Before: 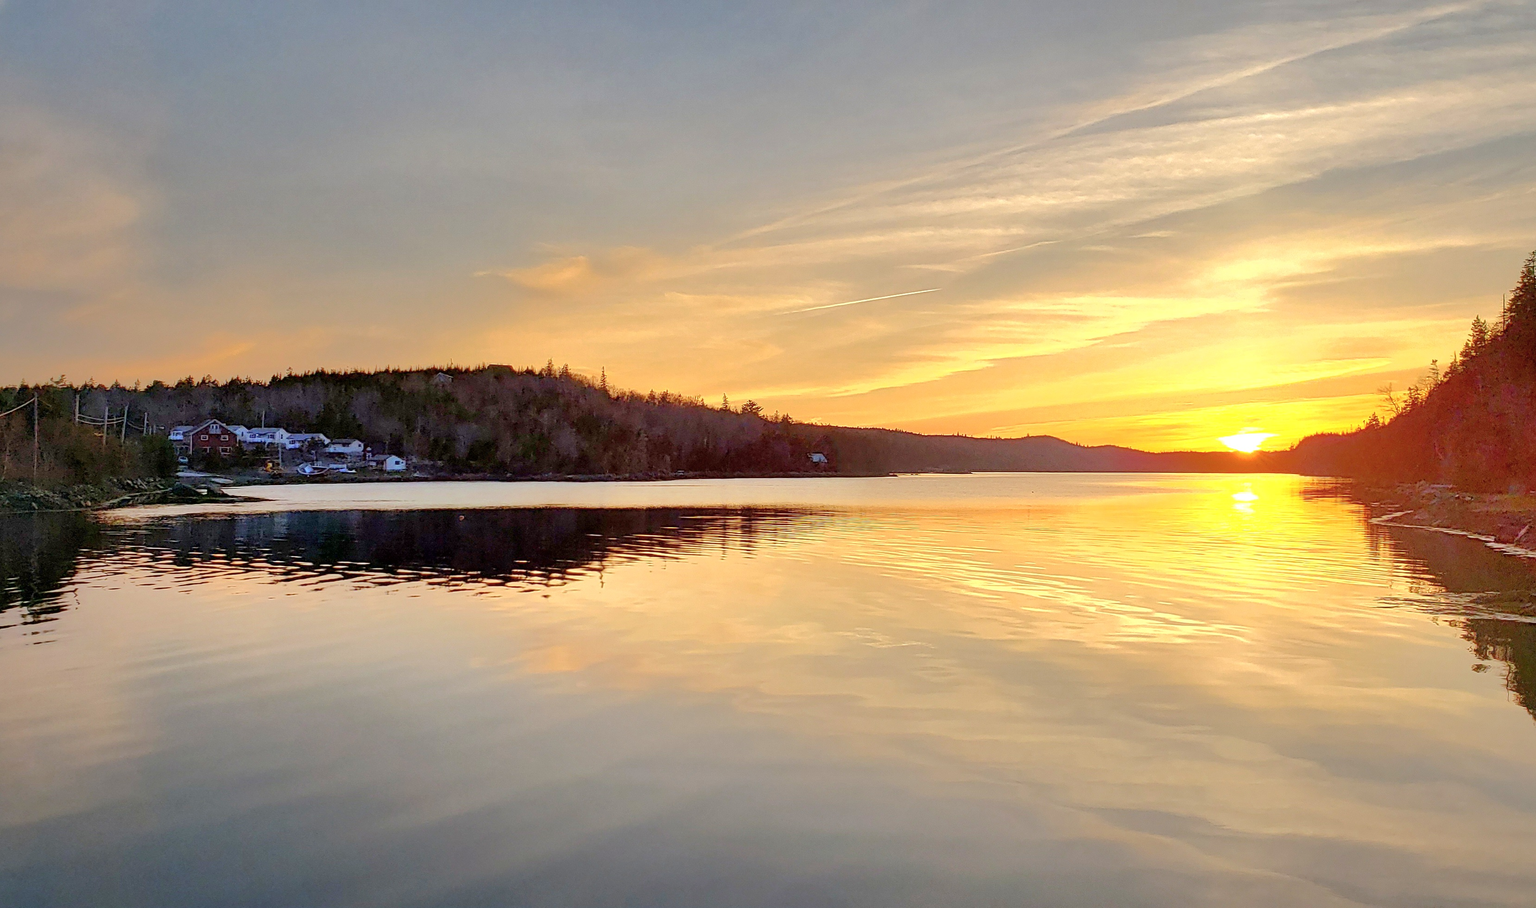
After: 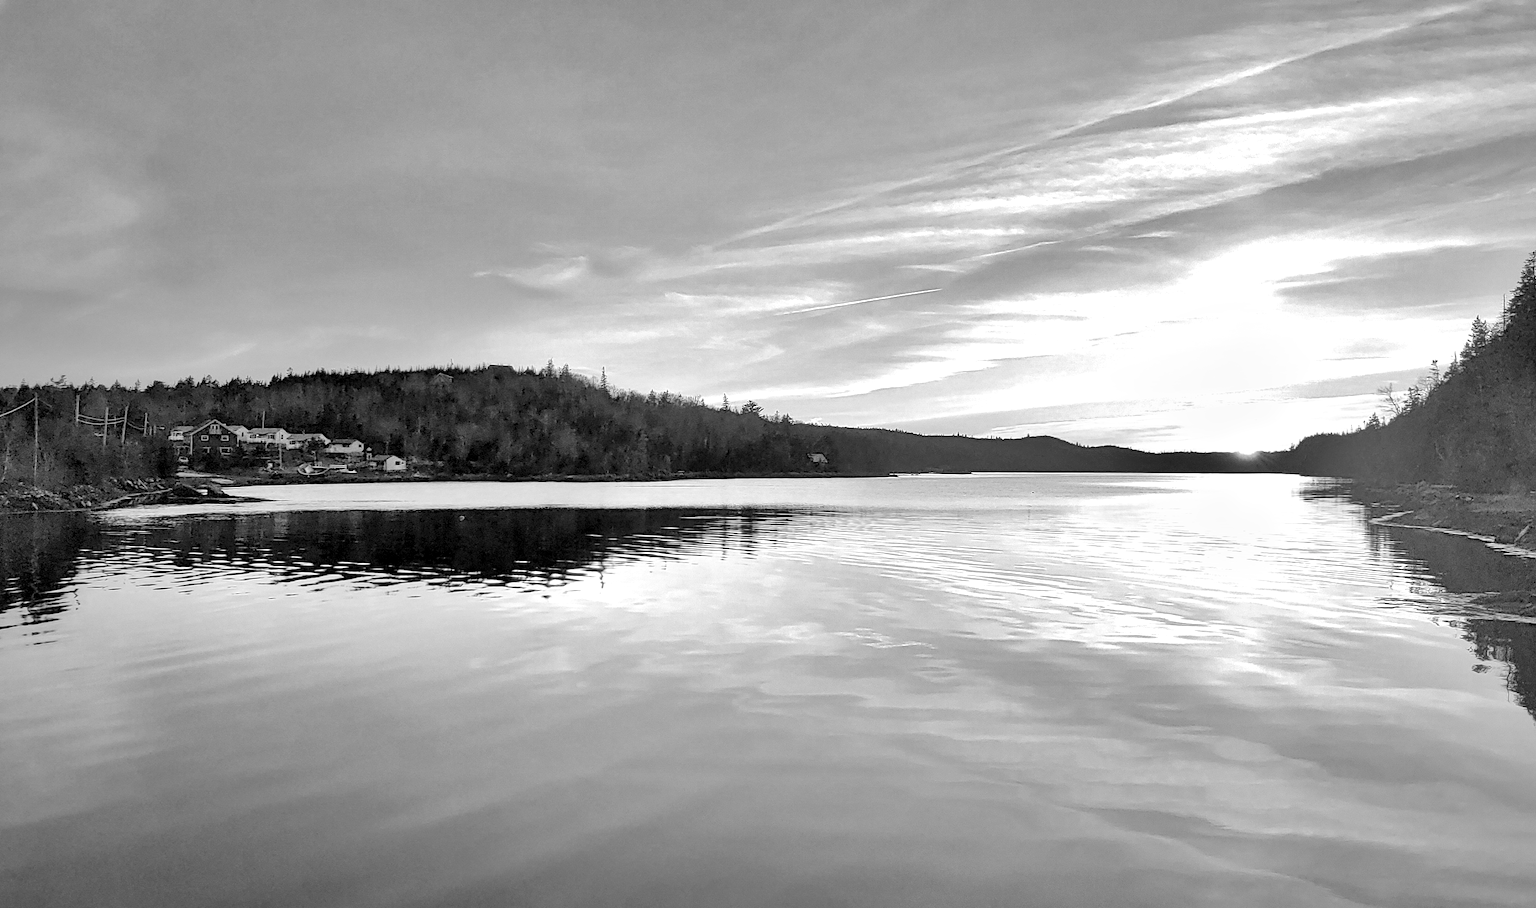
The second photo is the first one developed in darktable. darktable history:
monochrome: a 1.94, b -0.638
shadows and highlights: highlights color adjustment 0%, soften with gaussian
color balance rgb: perceptual saturation grading › global saturation 25%, perceptual saturation grading › highlights -50%, perceptual saturation grading › shadows 30%, perceptual brilliance grading › global brilliance 12%, global vibrance 20%
local contrast: highlights 100%, shadows 100%, detail 120%, midtone range 0.2
